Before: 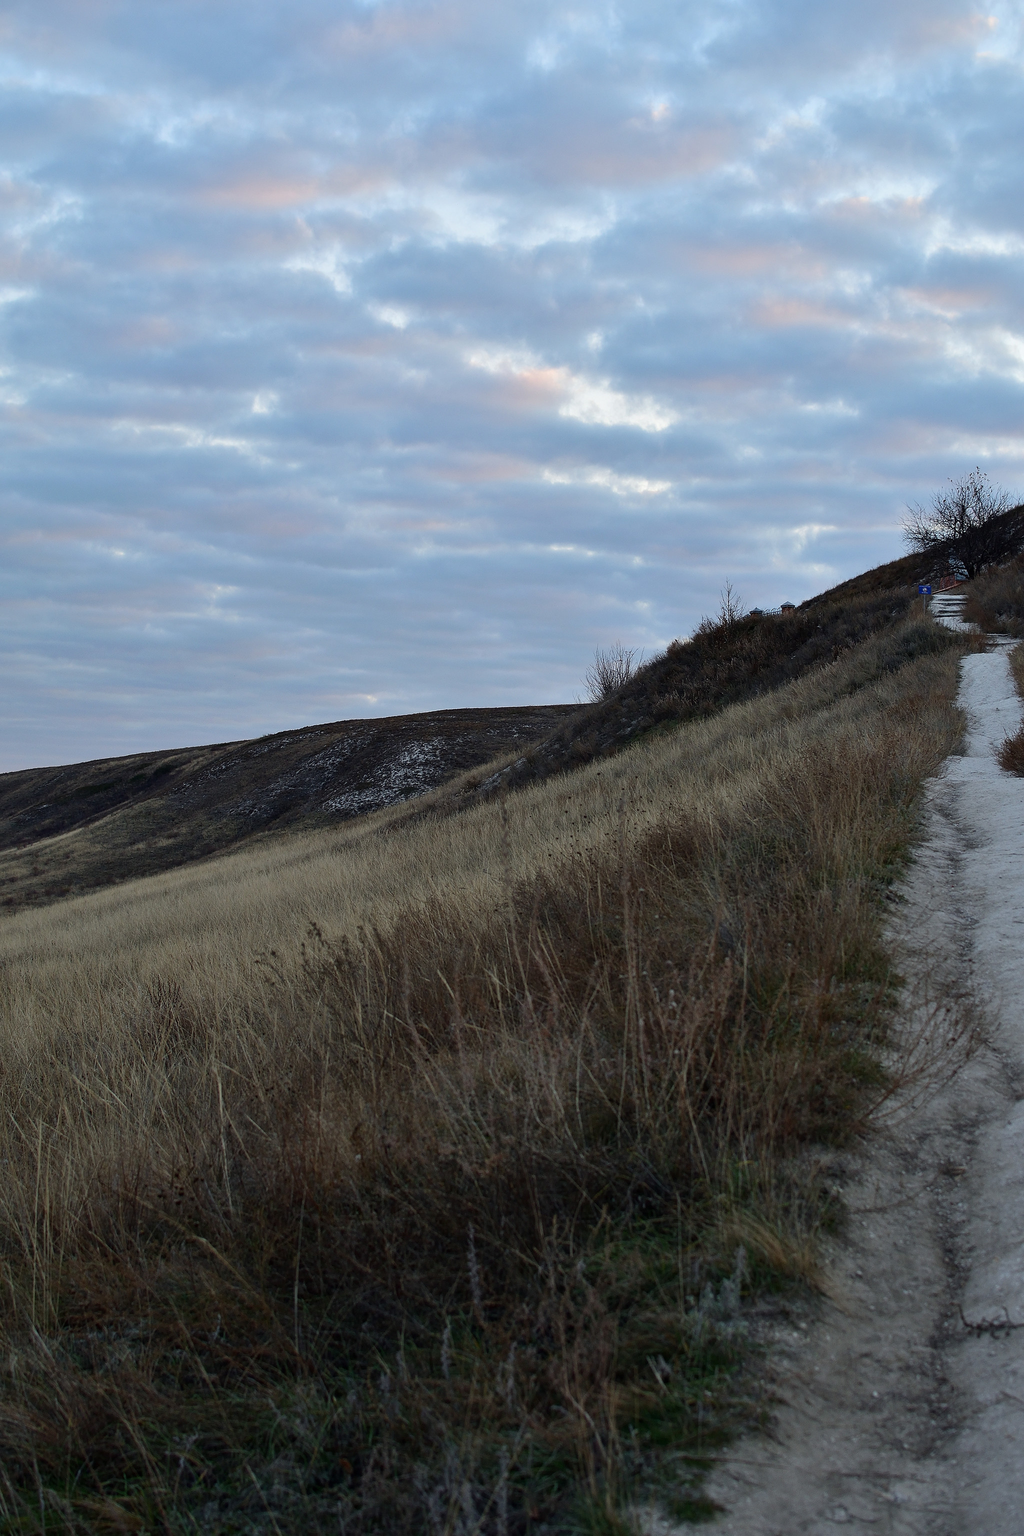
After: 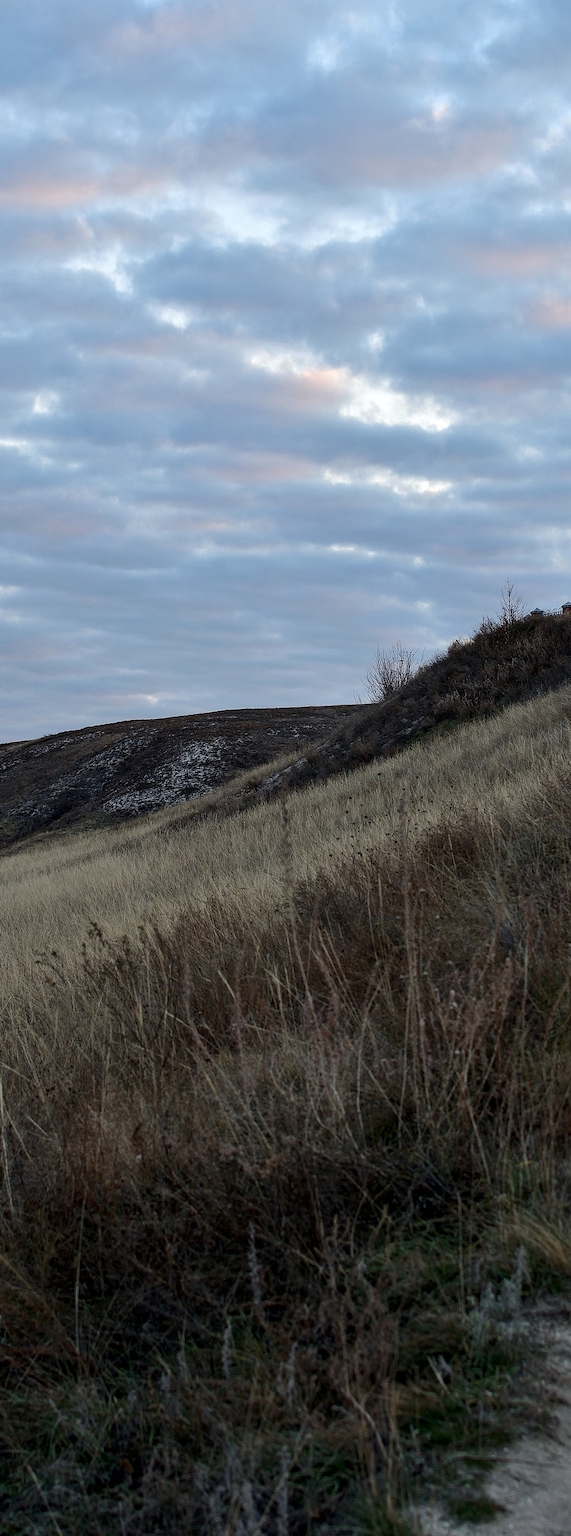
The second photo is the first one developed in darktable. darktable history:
crop: left 21.476%, right 22.67%
local contrast: detail 130%
